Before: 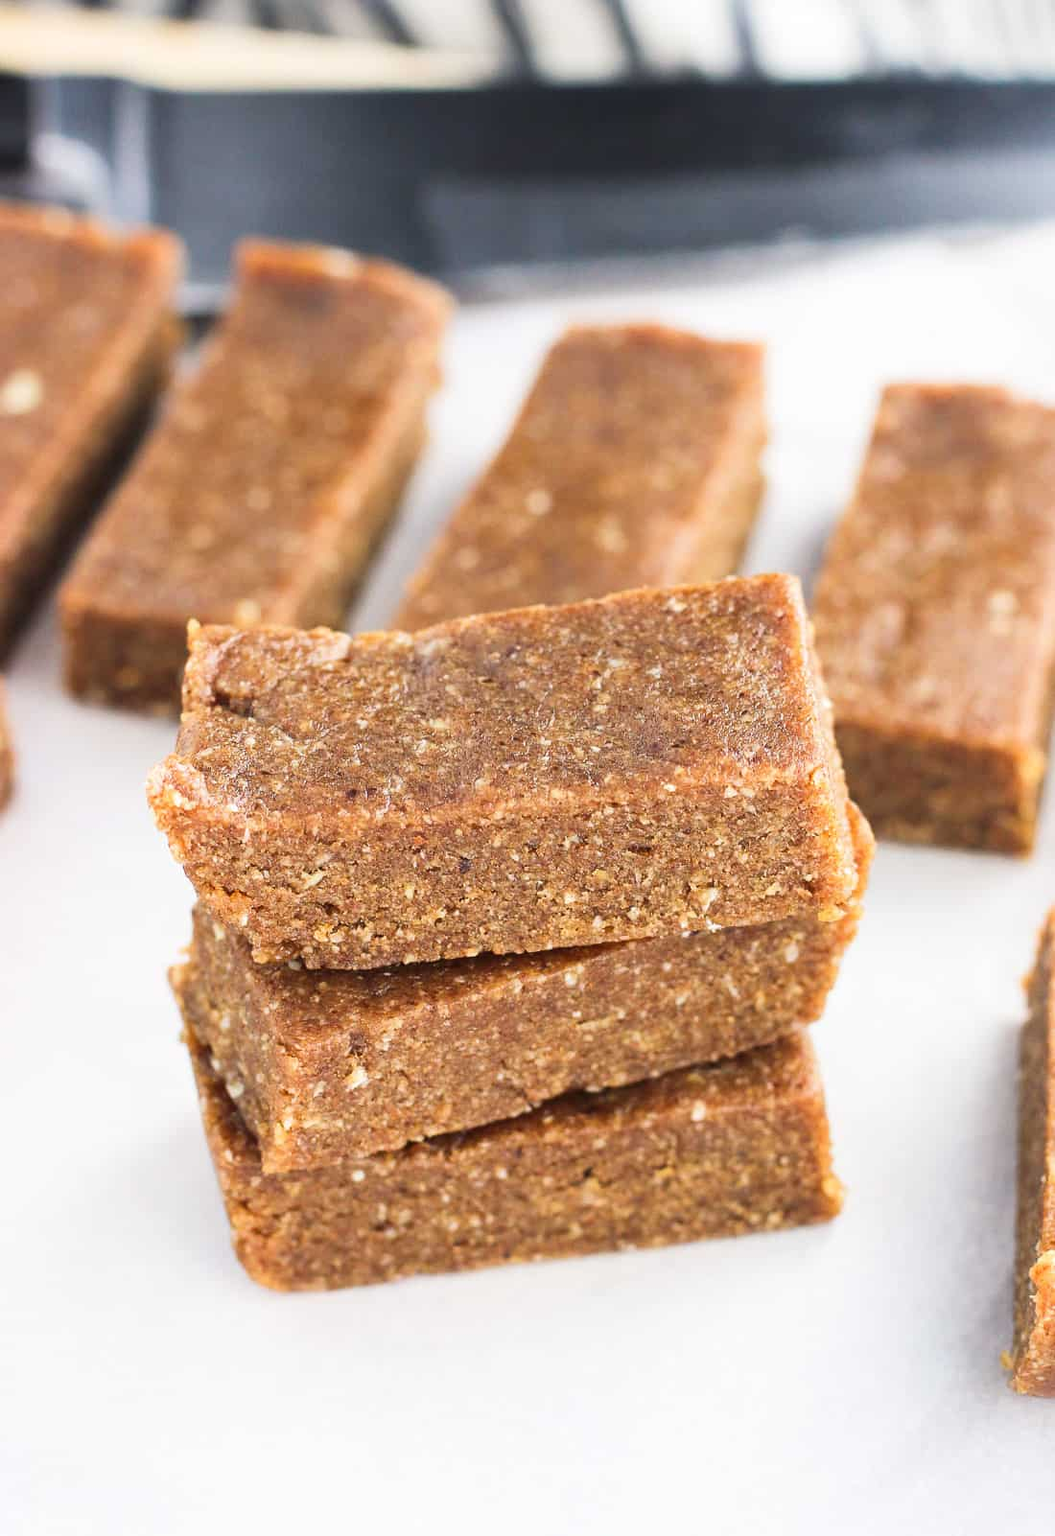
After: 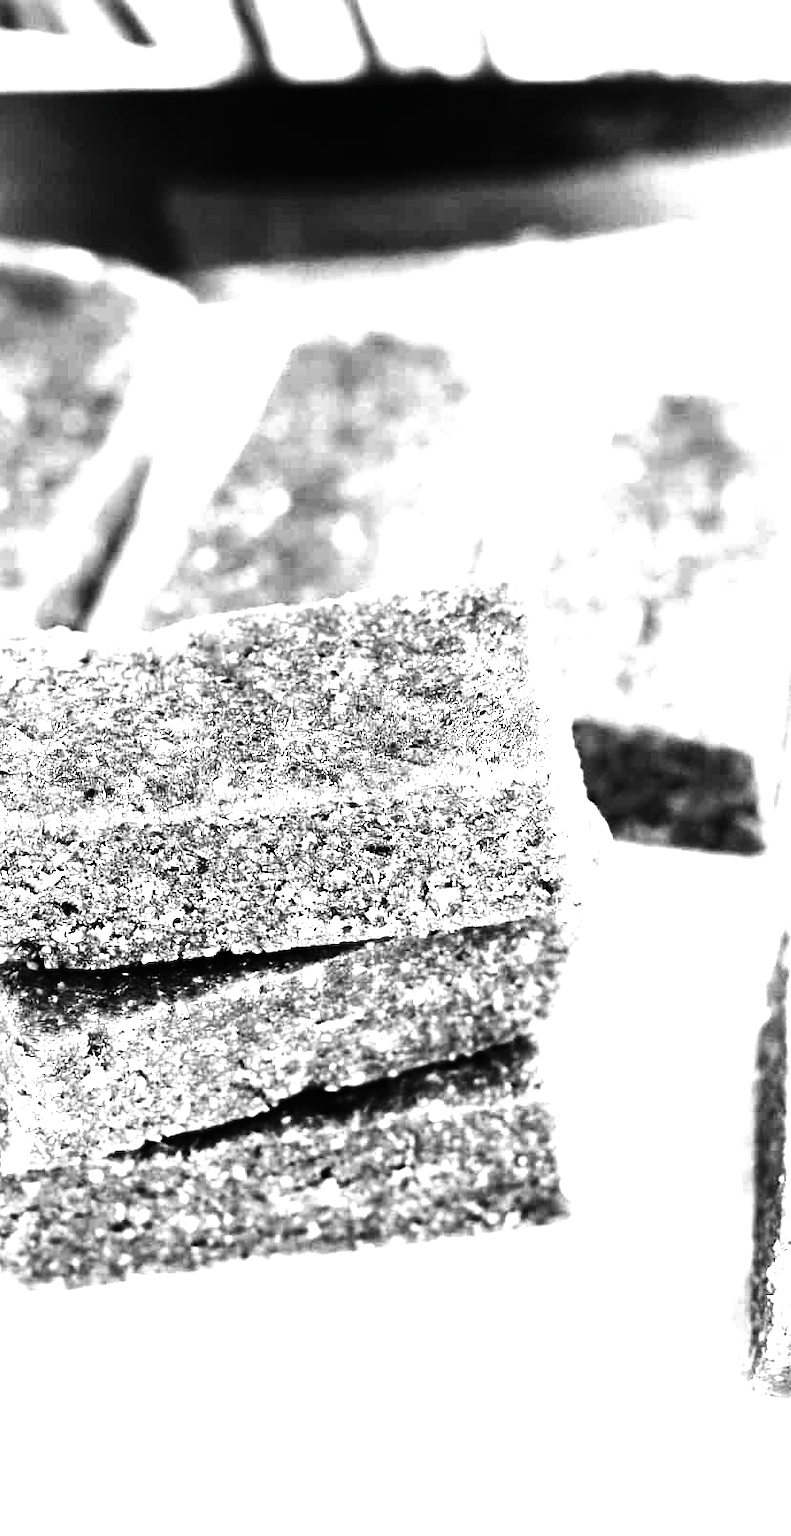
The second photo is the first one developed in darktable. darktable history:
exposure: black level correction 0, exposure 1.512 EV, compensate highlight preservation false
tone curve: curves: ch0 [(0, 0) (0.003, 0.004) (0.011, 0.006) (0.025, 0.011) (0.044, 0.017) (0.069, 0.029) (0.1, 0.047) (0.136, 0.07) (0.177, 0.121) (0.224, 0.182) (0.277, 0.257) (0.335, 0.342) (0.399, 0.432) (0.468, 0.526) (0.543, 0.621) (0.623, 0.711) (0.709, 0.792) (0.801, 0.87) (0.898, 0.951) (1, 1)], color space Lab, independent channels, preserve colors none
contrast brightness saturation: contrast 0.017, brightness -0.994, saturation -1
crop and rotate: left 24.82%
